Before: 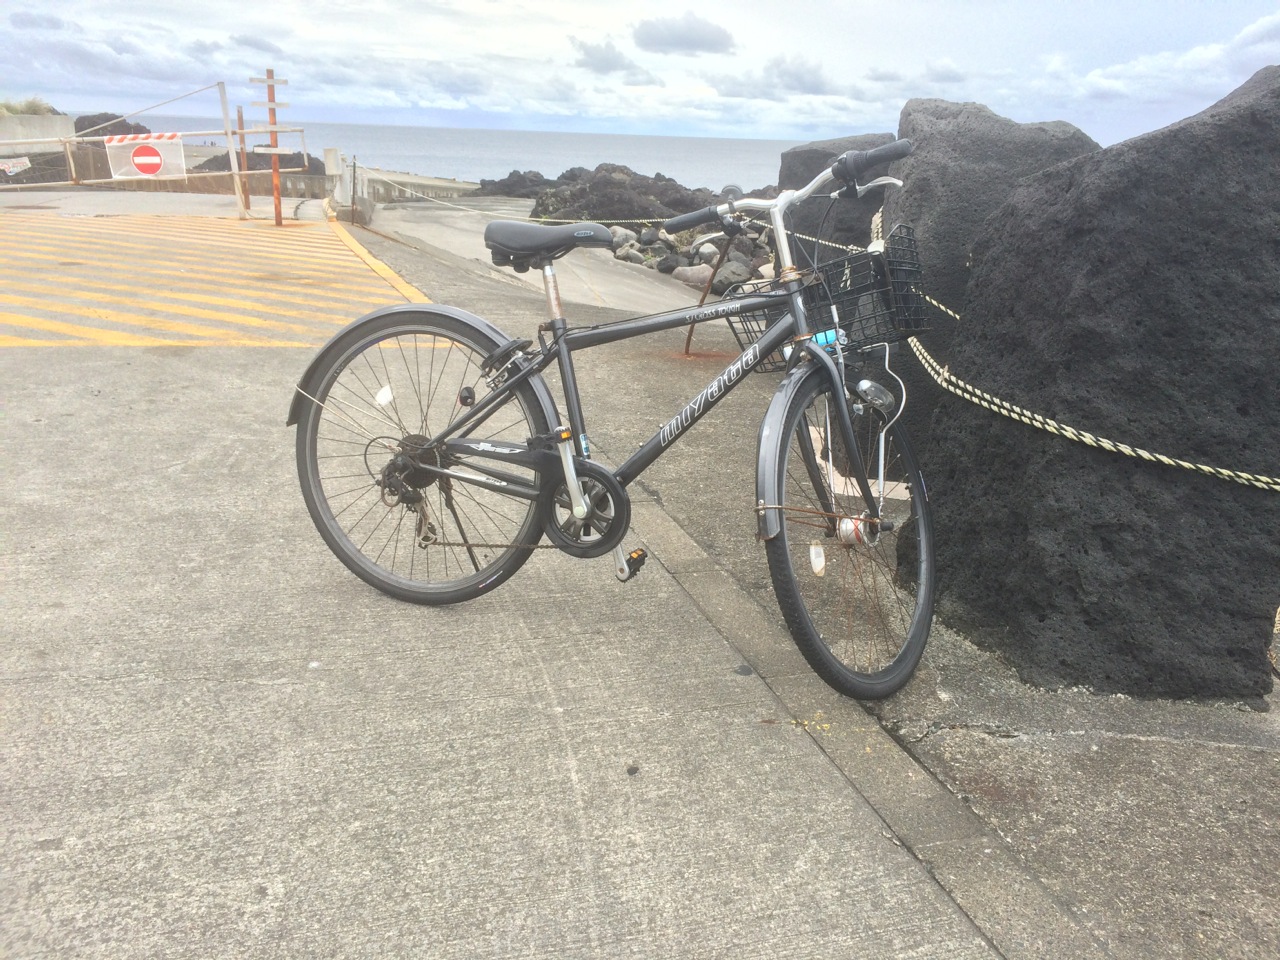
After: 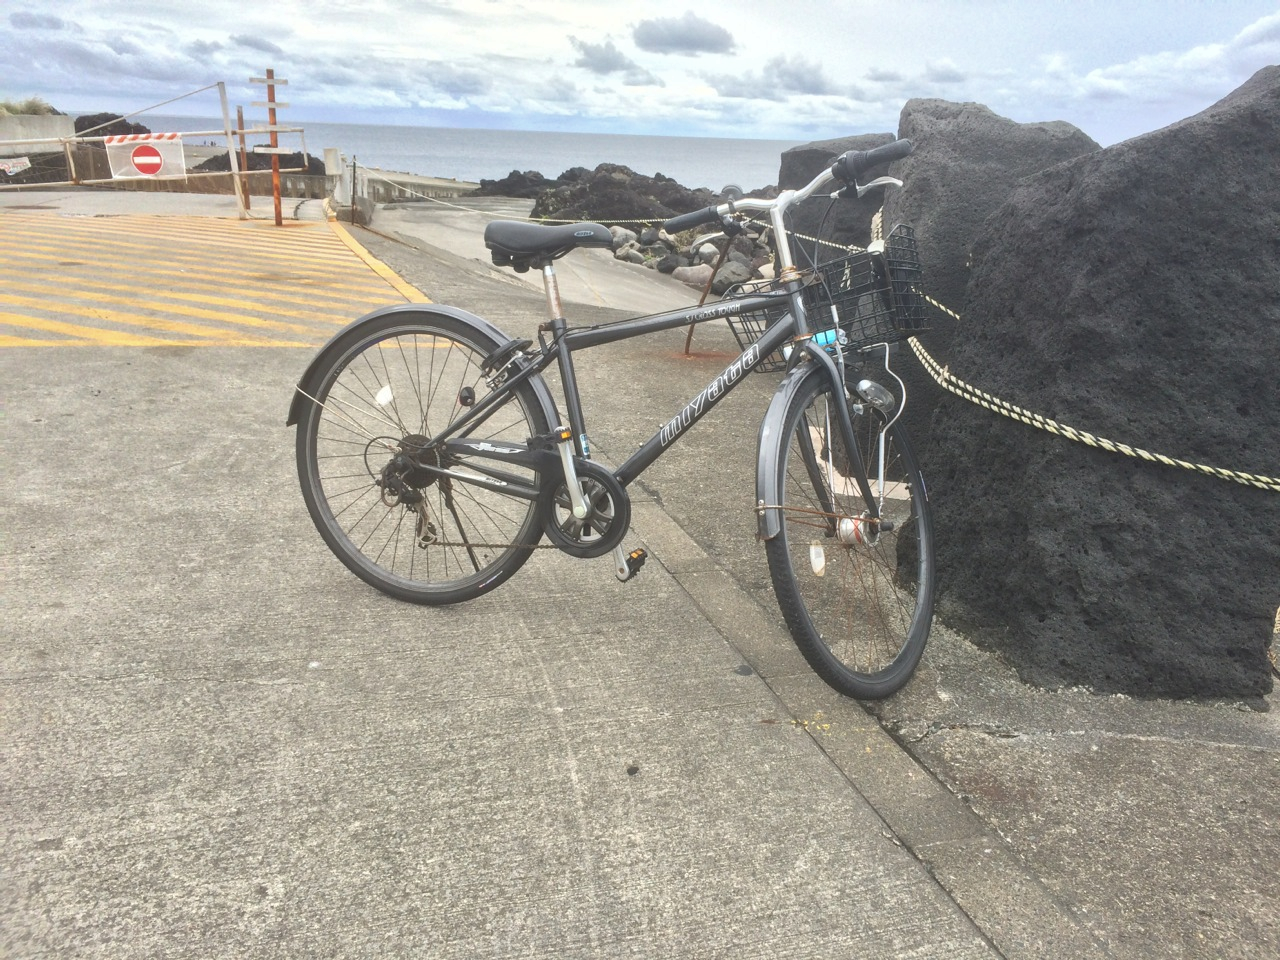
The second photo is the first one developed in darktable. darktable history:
shadows and highlights: shadows 32.85, highlights -45.94, compress 49.99%, soften with gaussian
